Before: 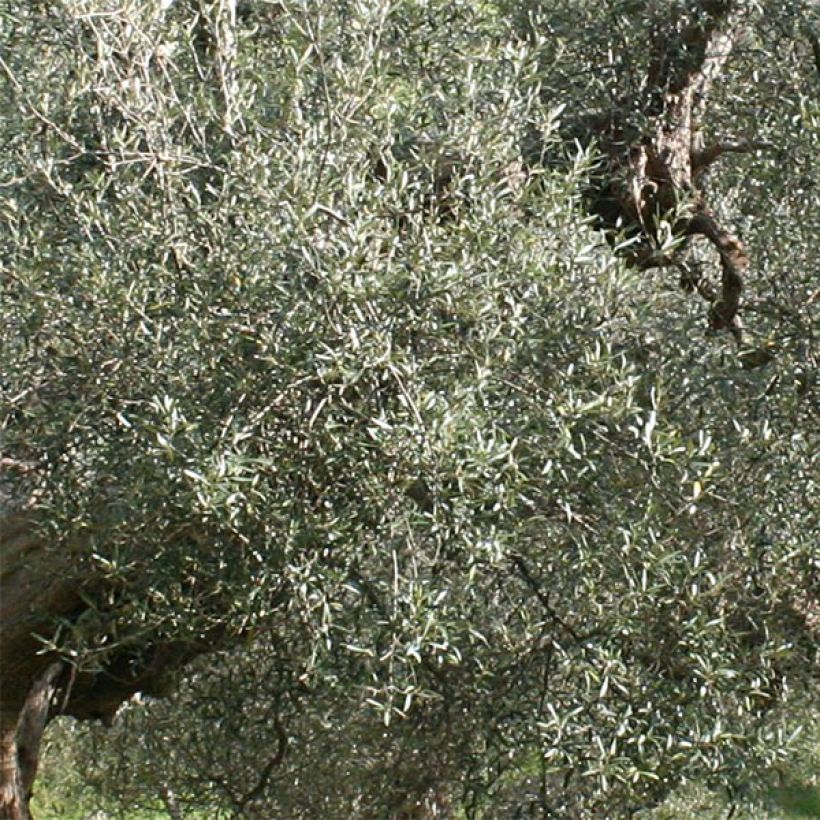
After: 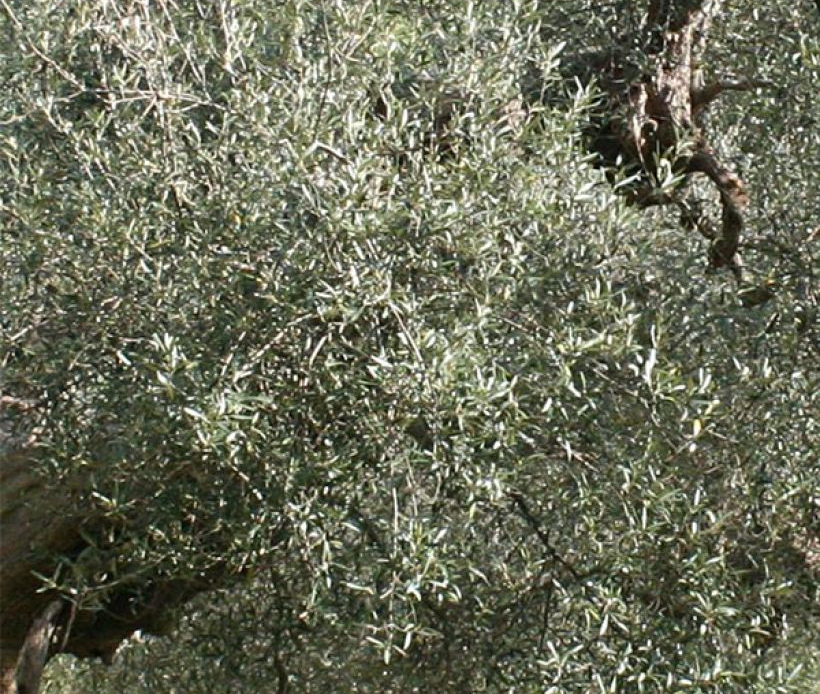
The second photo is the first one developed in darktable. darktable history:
crop: top 7.616%, bottom 7.69%
